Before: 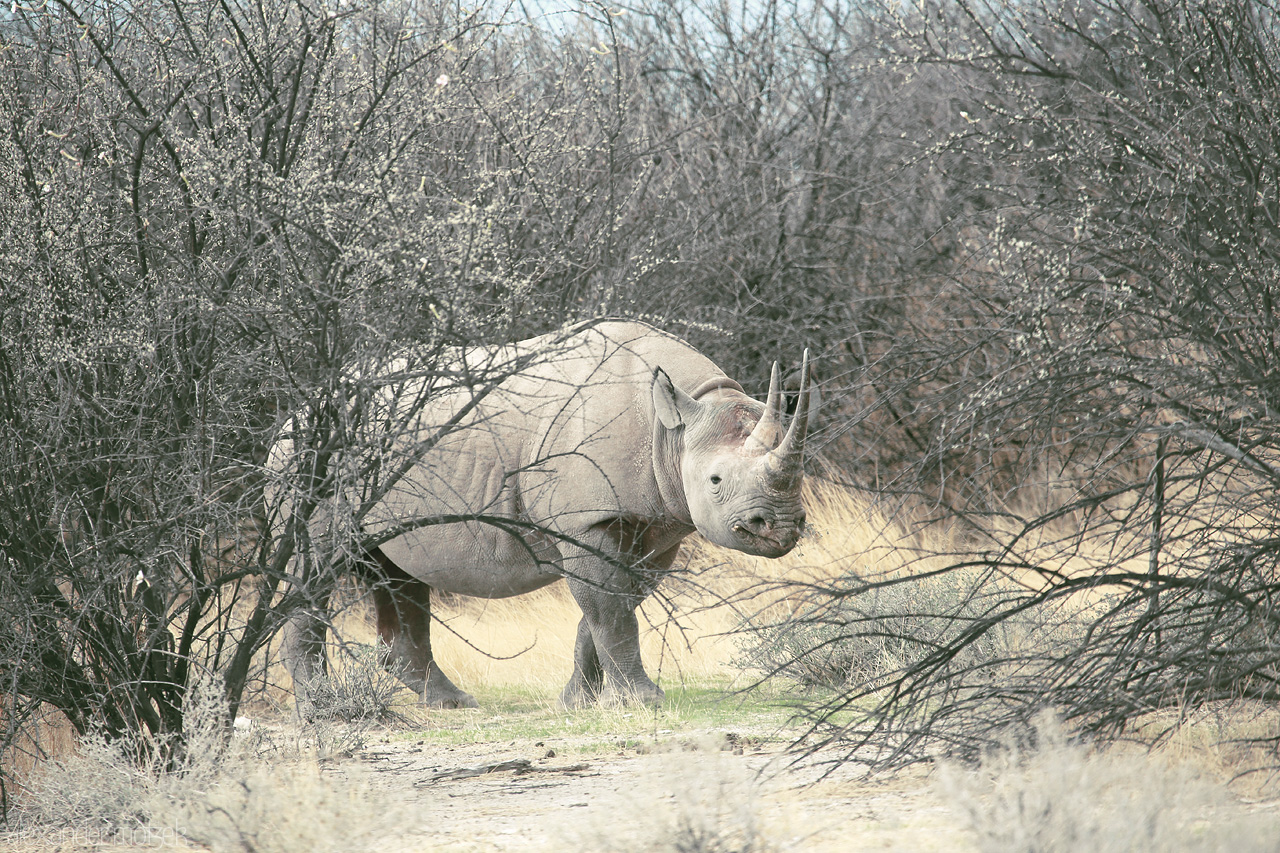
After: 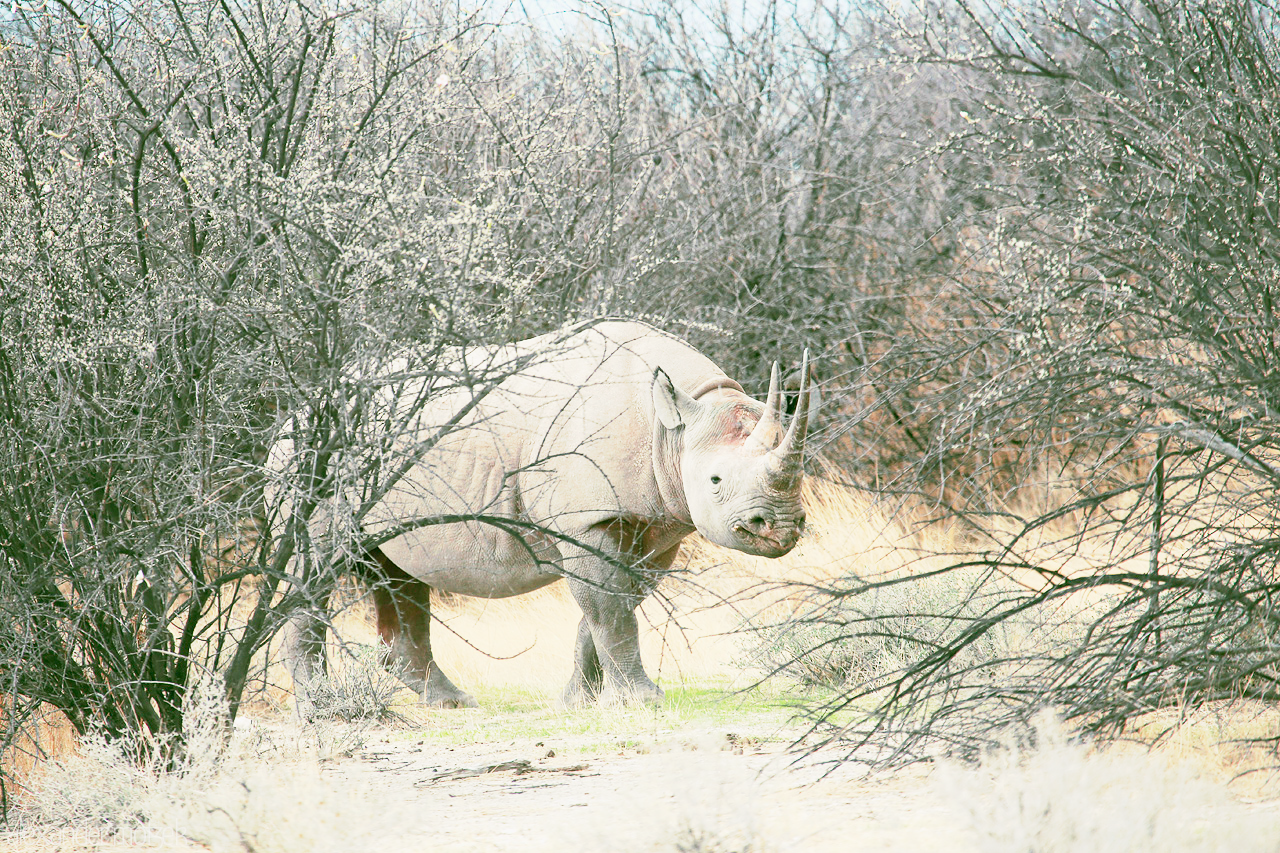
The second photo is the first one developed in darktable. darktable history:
exposure: black level correction 0.005, exposure 0.421 EV, compensate highlight preservation false
color correction: highlights b* -0.052, saturation 1.83
base curve: curves: ch0 [(0, 0) (0.088, 0.125) (0.176, 0.251) (0.354, 0.501) (0.613, 0.749) (1, 0.877)], preserve colors none
